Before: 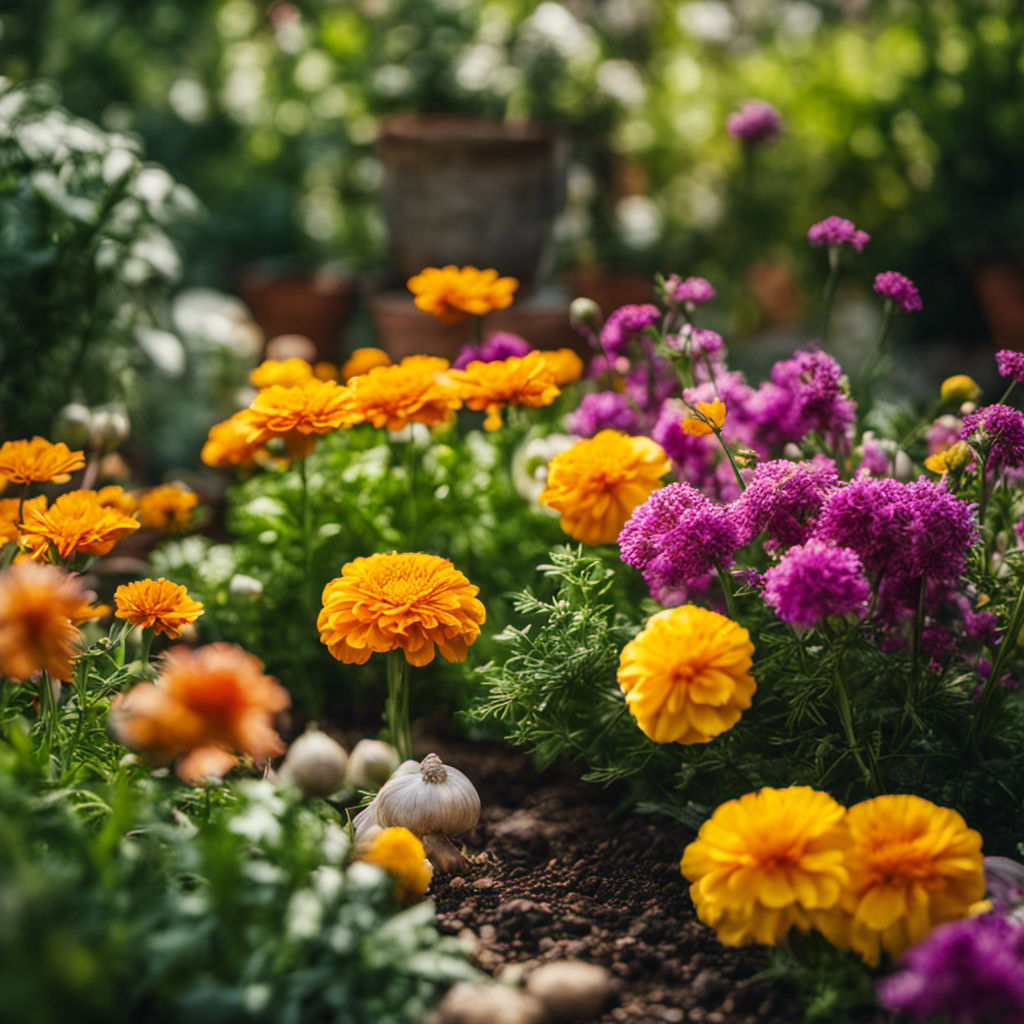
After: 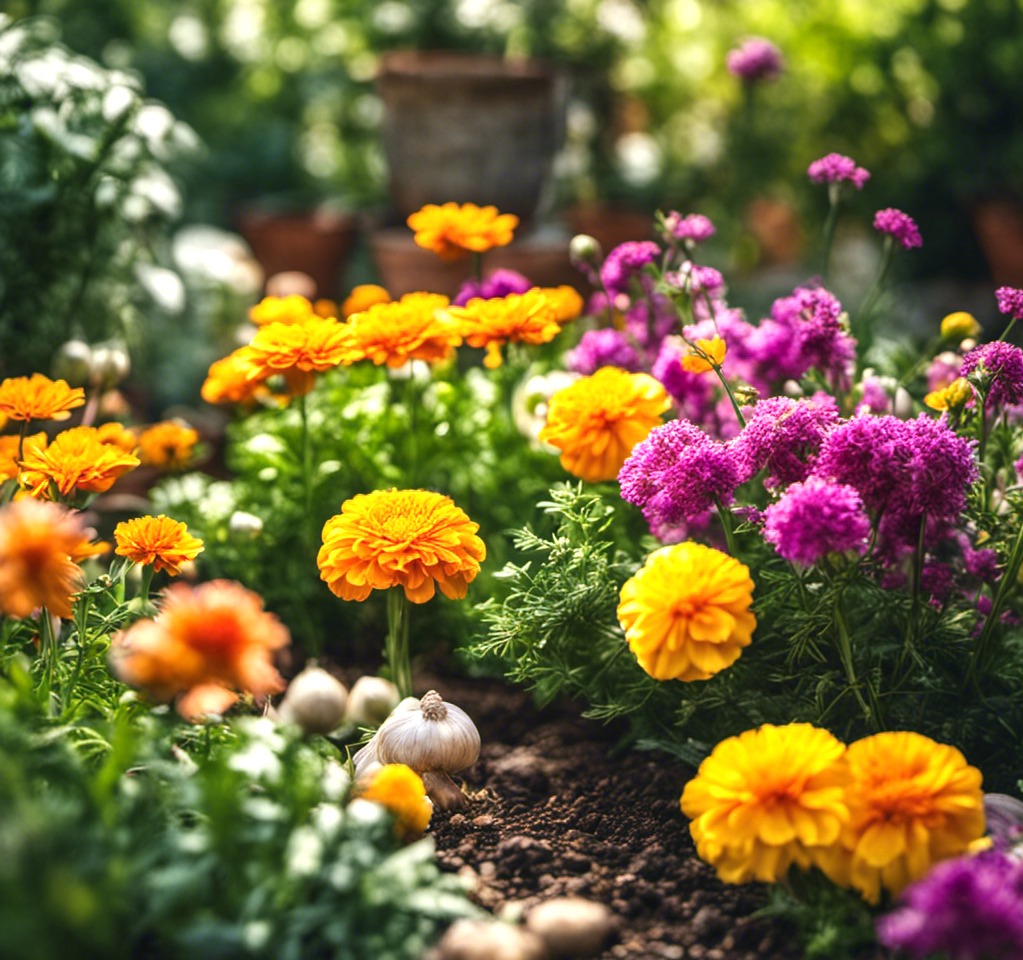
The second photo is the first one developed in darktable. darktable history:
crop and rotate: top 6.225%
exposure: black level correction 0, exposure 0.696 EV, compensate highlight preservation false
contrast equalizer: octaves 7, y [[0.528, 0.548, 0.563, 0.562, 0.546, 0.526], [0.55 ×6], [0 ×6], [0 ×6], [0 ×6]], mix 0.16
